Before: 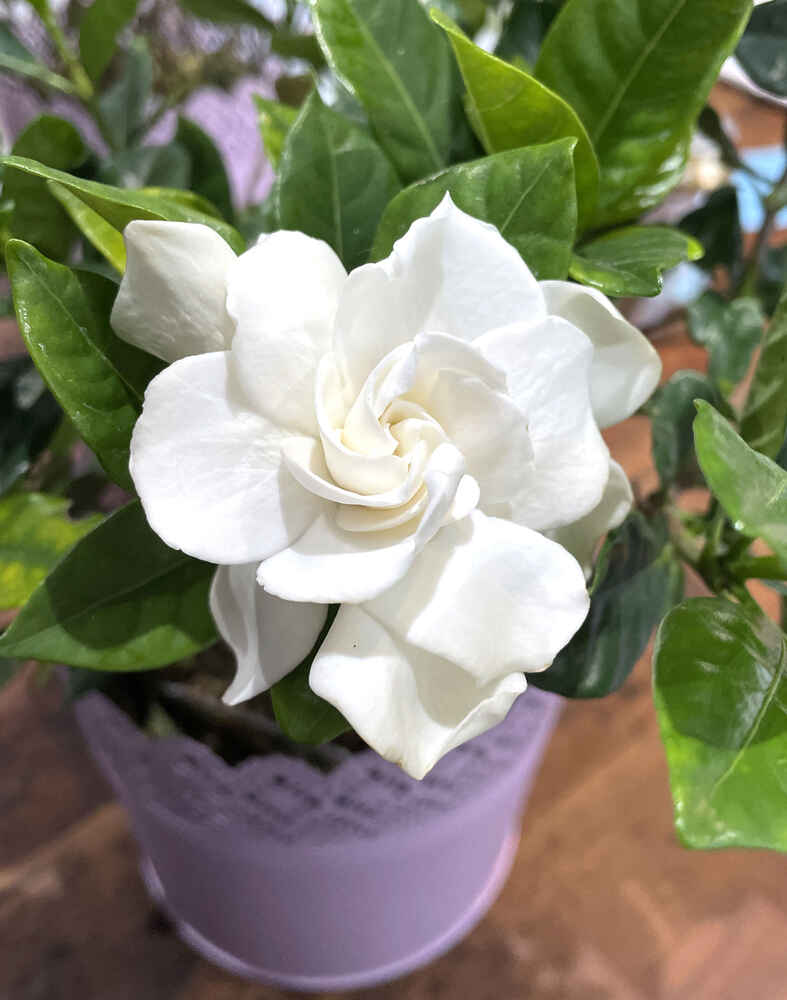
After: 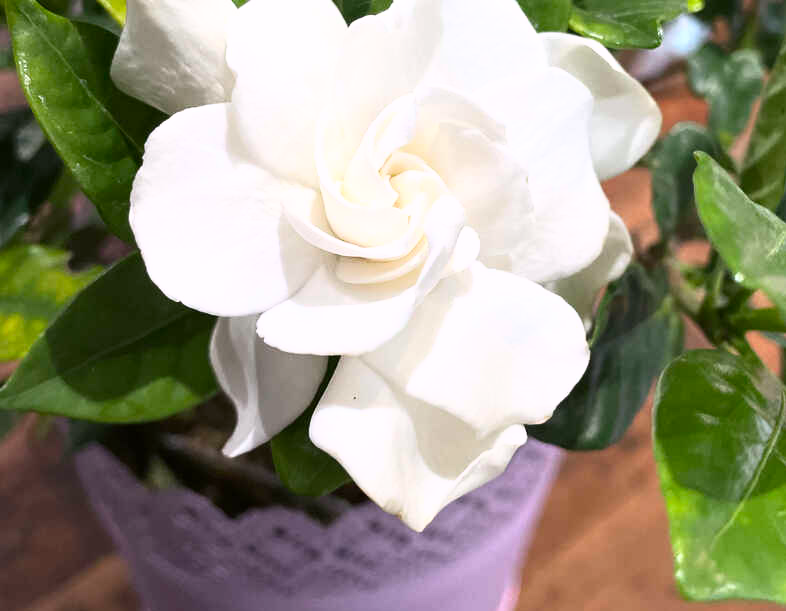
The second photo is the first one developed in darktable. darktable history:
base curve: curves: ch0 [(0, 0) (0.472, 0.455) (1, 1)], preserve colors none
shadows and highlights: shadows -0.52, highlights 40.58
crop and rotate: top 24.872%, bottom 13.96%
tone curve: curves: ch0 [(0, 0) (0.003, 0.002) (0.011, 0.01) (0.025, 0.022) (0.044, 0.039) (0.069, 0.061) (0.1, 0.088) (0.136, 0.126) (0.177, 0.167) (0.224, 0.211) (0.277, 0.27) (0.335, 0.335) (0.399, 0.407) (0.468, 0.485) (0.543, 0.569) (0.623, 0.659) (0.709, 0.756) (0.801, 0.851) (0.898, 0.961) (1, 1)], color space Lab, independent channels, preserve colors none
color correction: highlights a* 3.09, highlights b* -1.39, shadows a* -0.106, shadows b* 2.21, saturation 0.98
local contrast: mode bilateral grid, contrast 99, coarseness 99, detail 92%, midtone range 0.2
